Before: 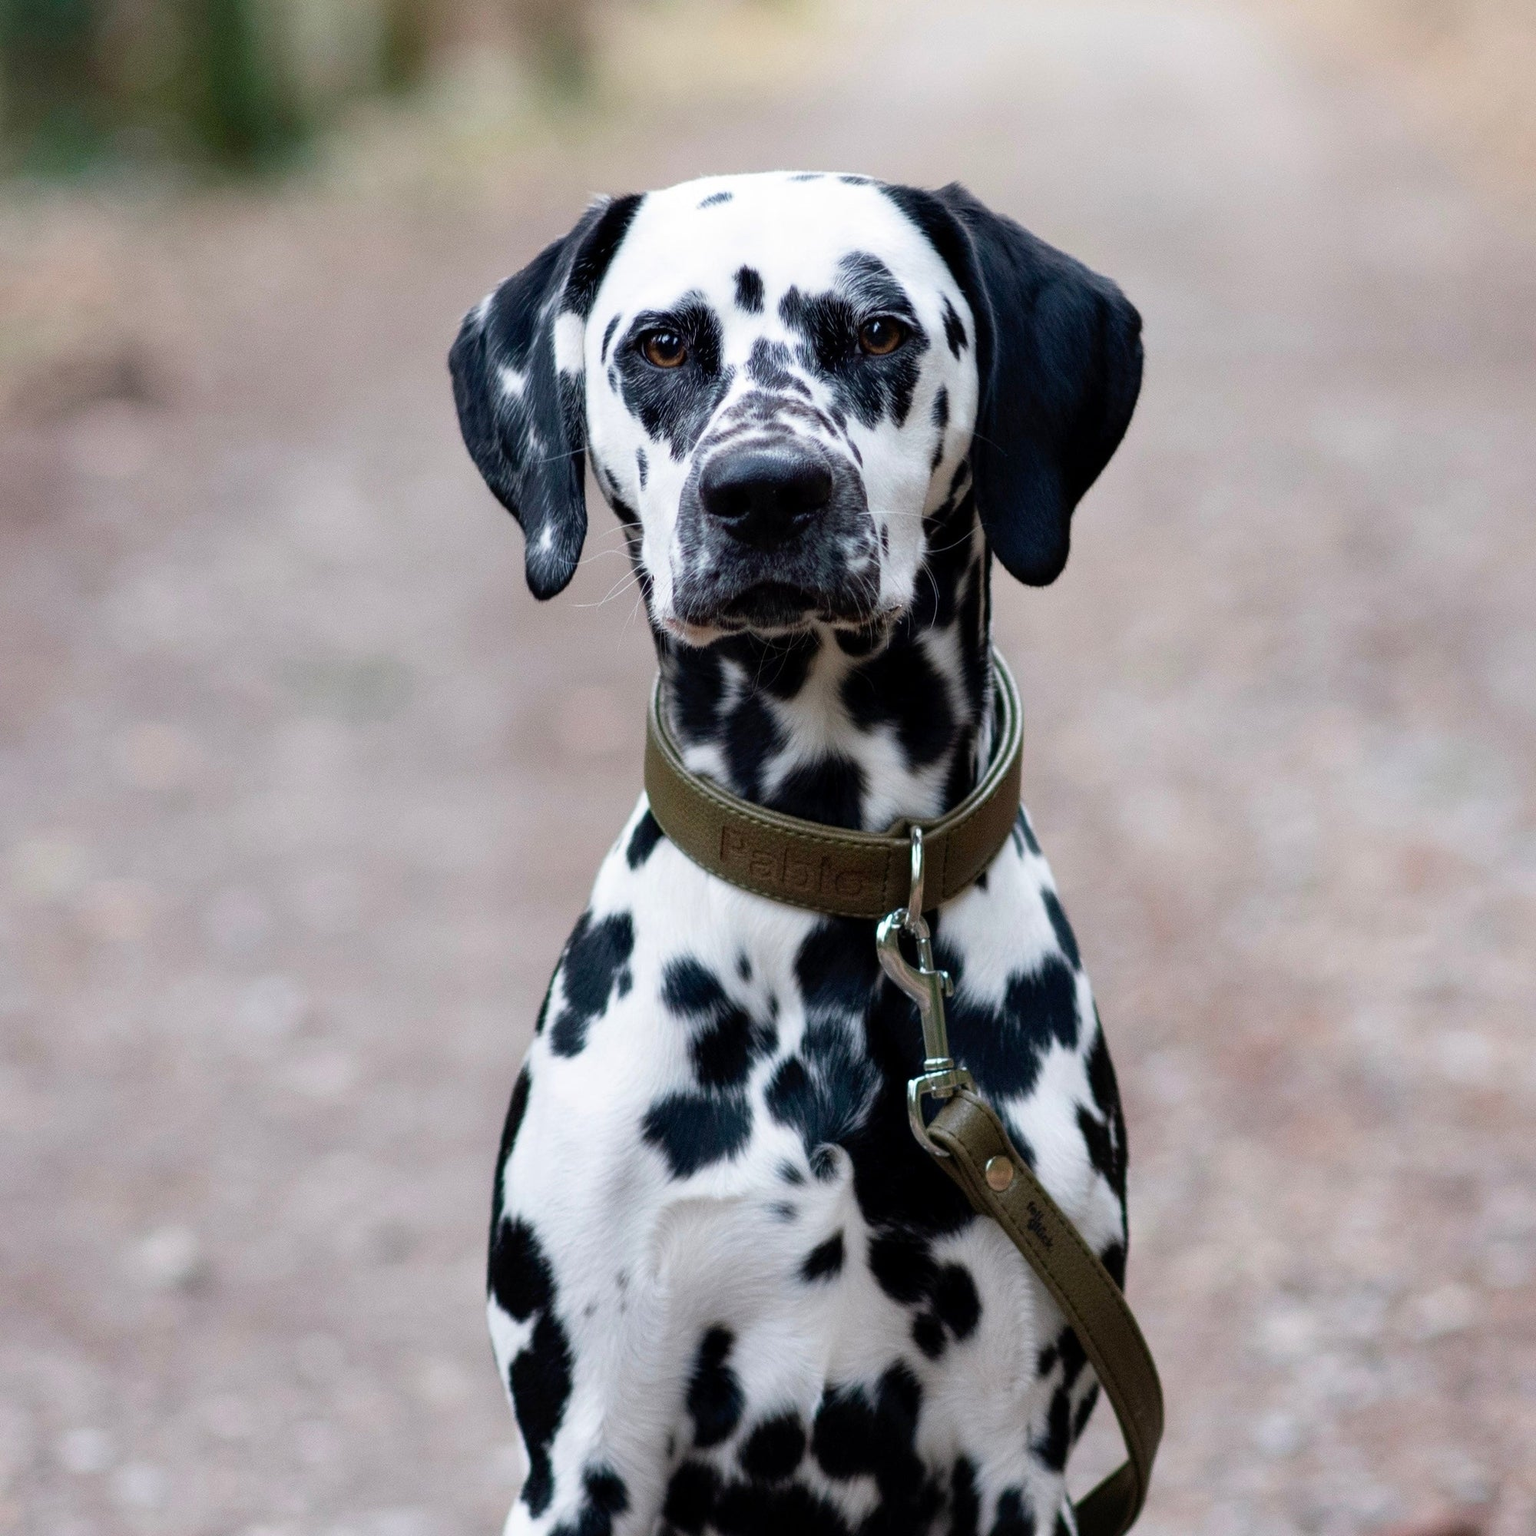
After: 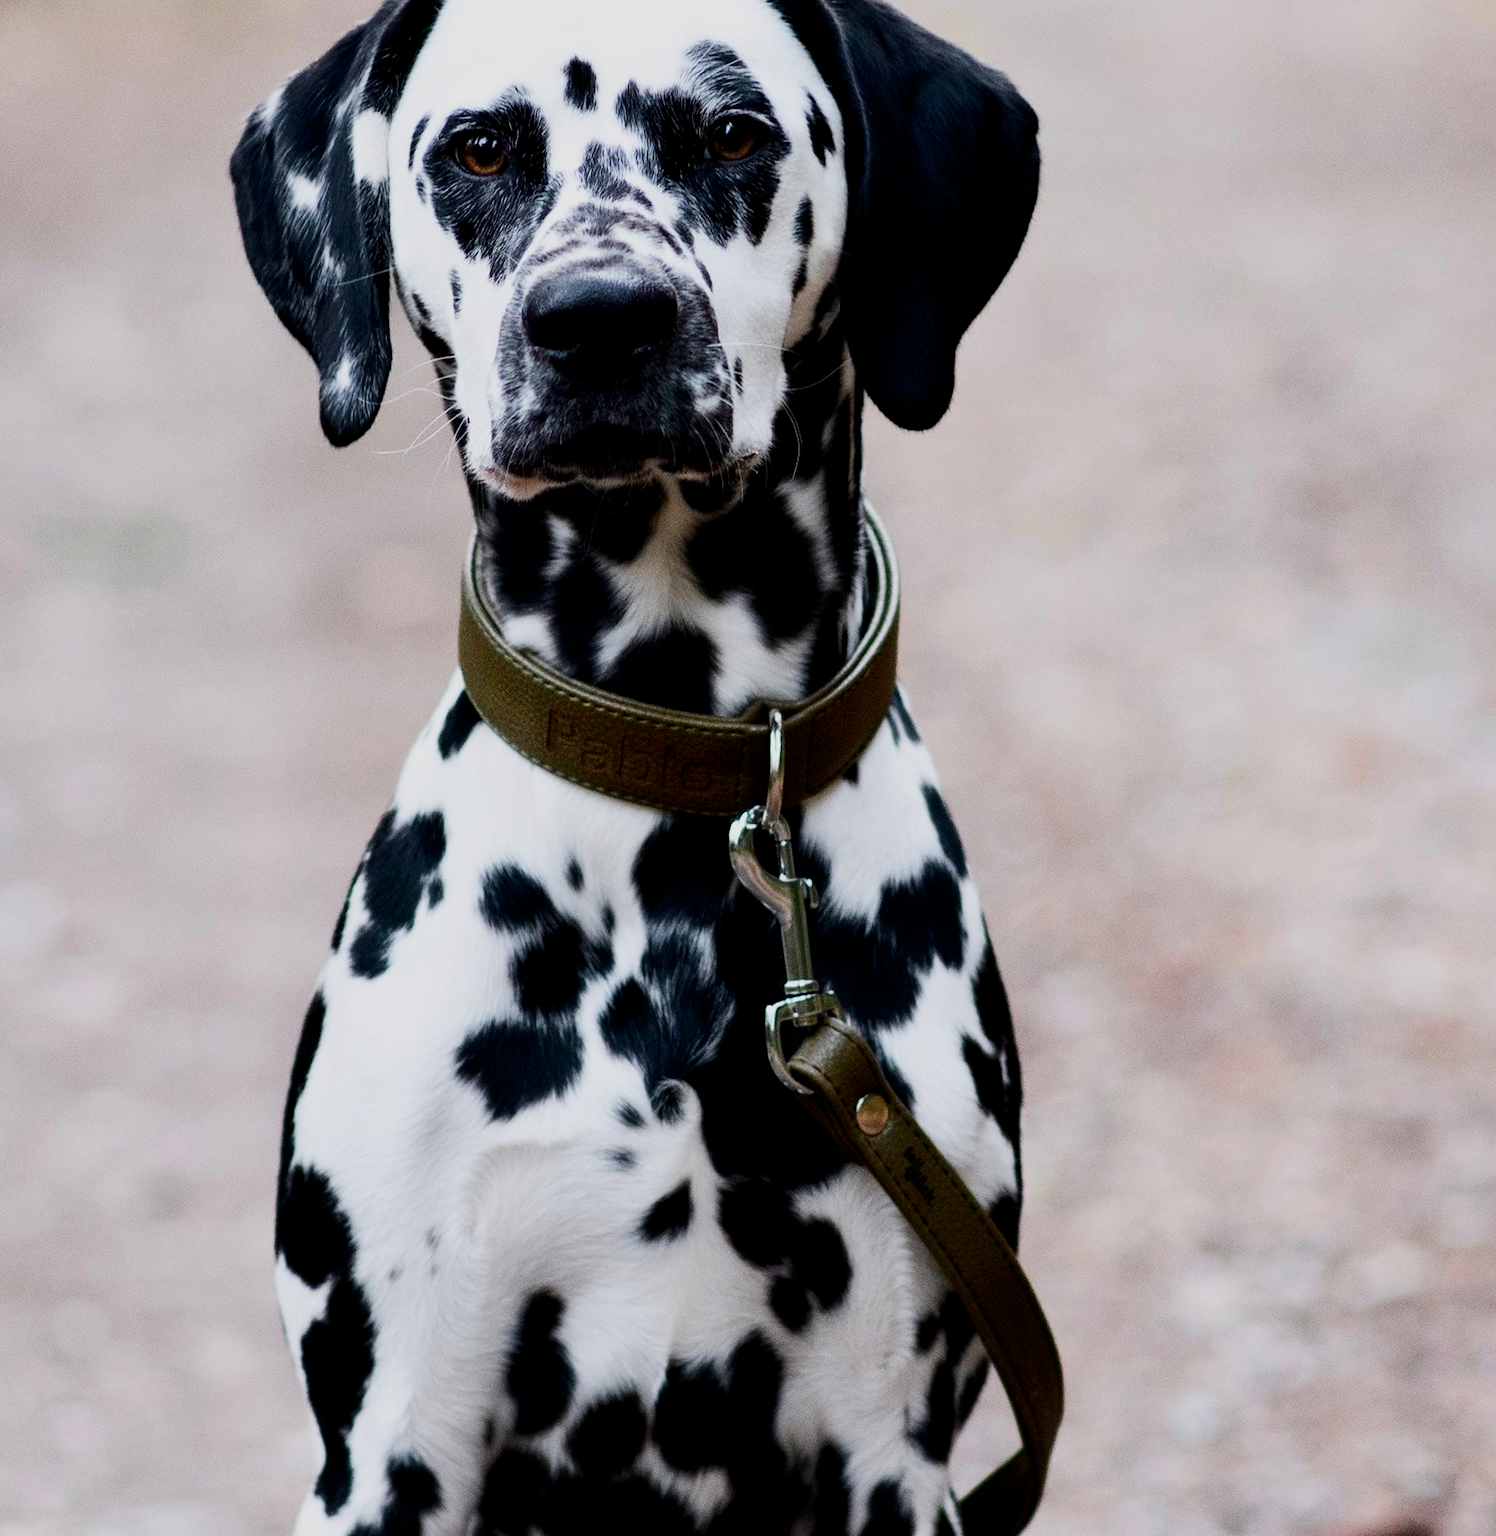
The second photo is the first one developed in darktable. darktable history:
crop: left 16.387%, top 14.166%
filmic rgb: black relative exposure -6.98 EV, white relative exposure 5.62 EV, hardness 2.86, enable highlight reconstruction true
color zones: curves: ch0 [(0.224, 0.526) (0.75, 0.5)]; ch1 [(0.055, 0.526) (0.224, 0.761) (0.377, 0.526) (0.75, 0.5)]
contrast brightness saturation: contrast 0.288
